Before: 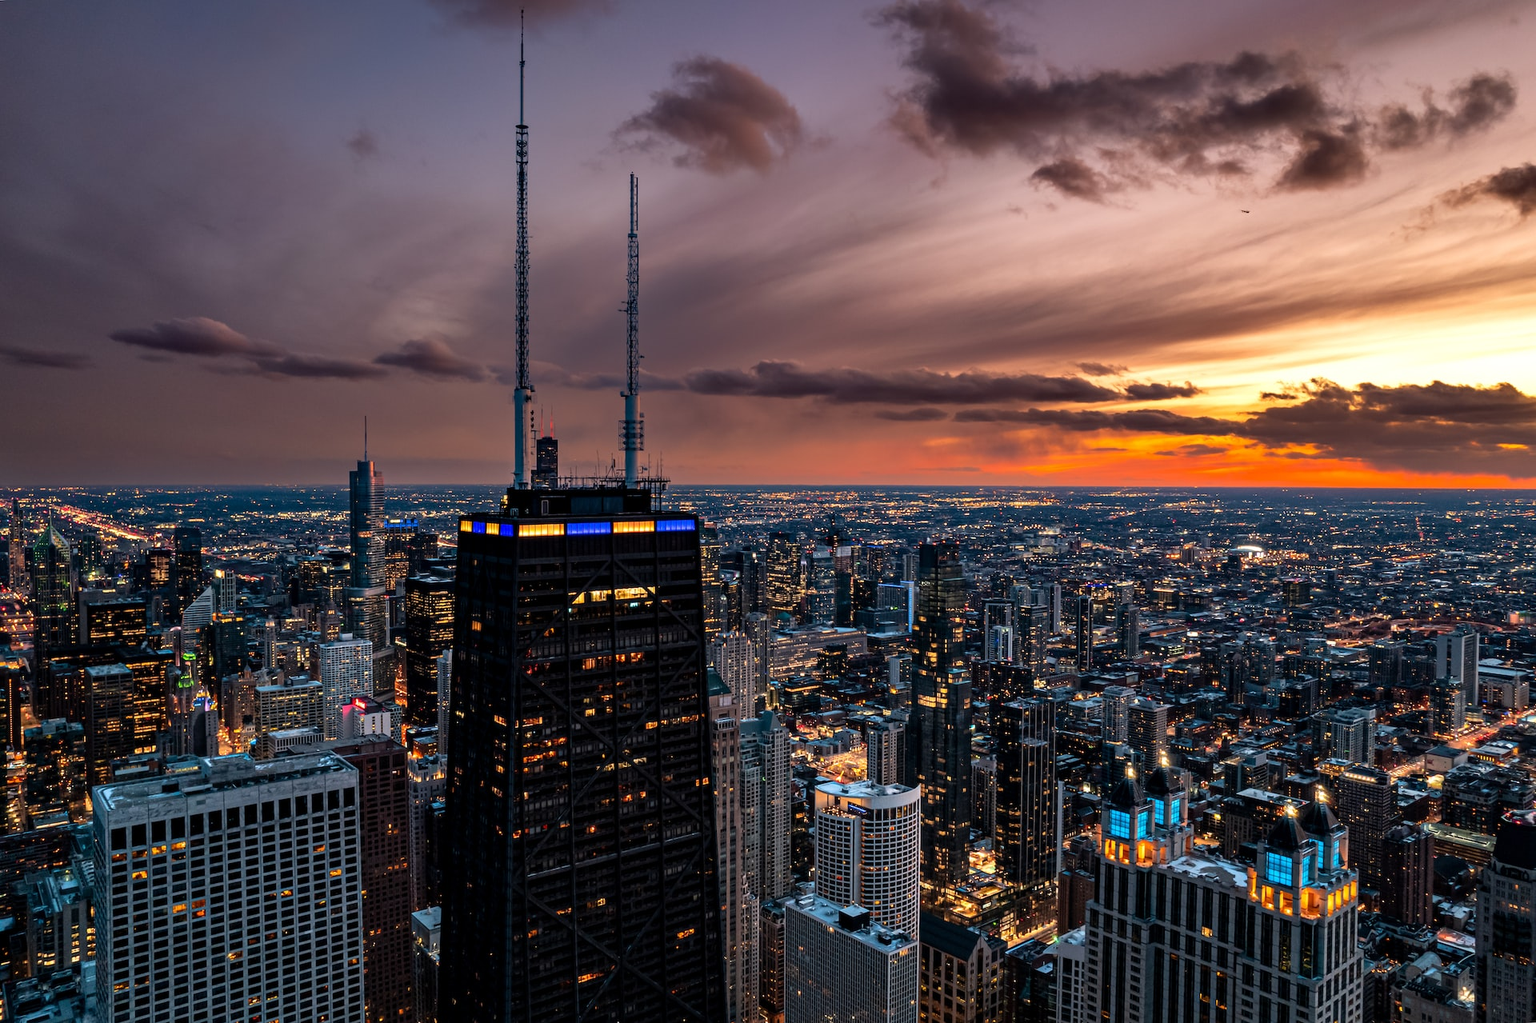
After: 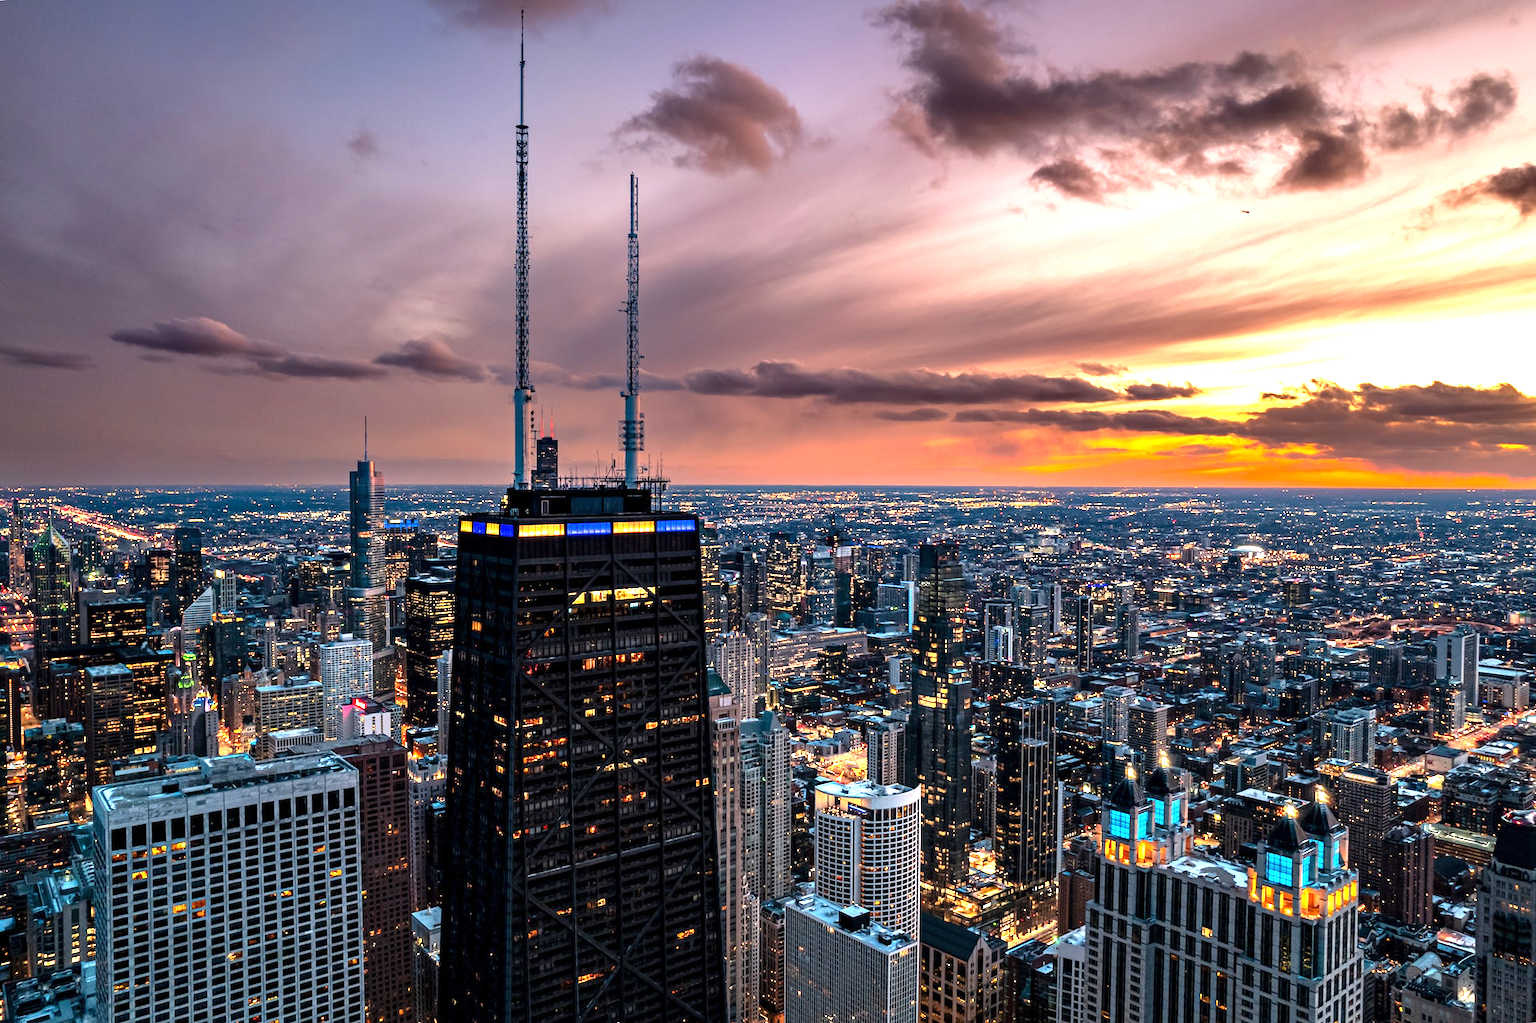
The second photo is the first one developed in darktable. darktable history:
exposure: exposure 1.212 EV, compensate highlight preservation false
